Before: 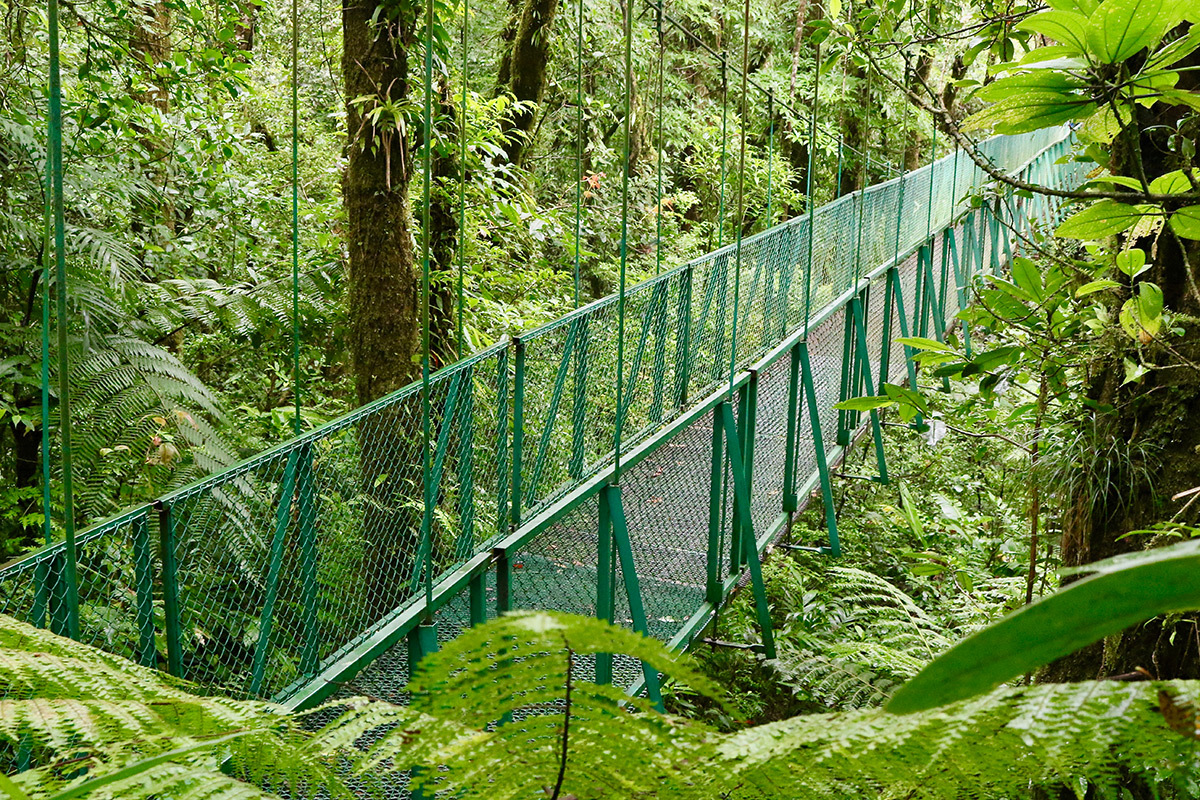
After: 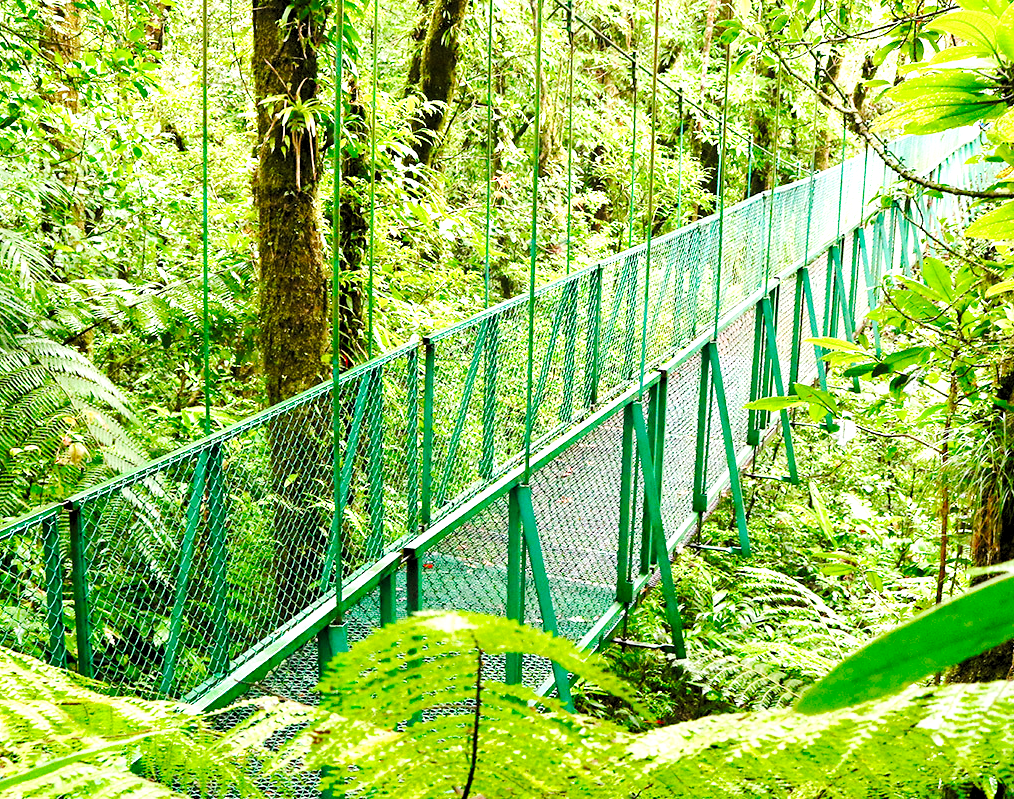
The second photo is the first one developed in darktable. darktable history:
base curve: curves: ch0 [(0, 0) (0.028, 0.03) (0.121, 0.232) (0.46, 0.748) (0.859, 0.968) (1, 1)], preserve colors none
levels: levels [0.044, 0.416, 0.908]
crop: left 7.577%, right 7.852%
